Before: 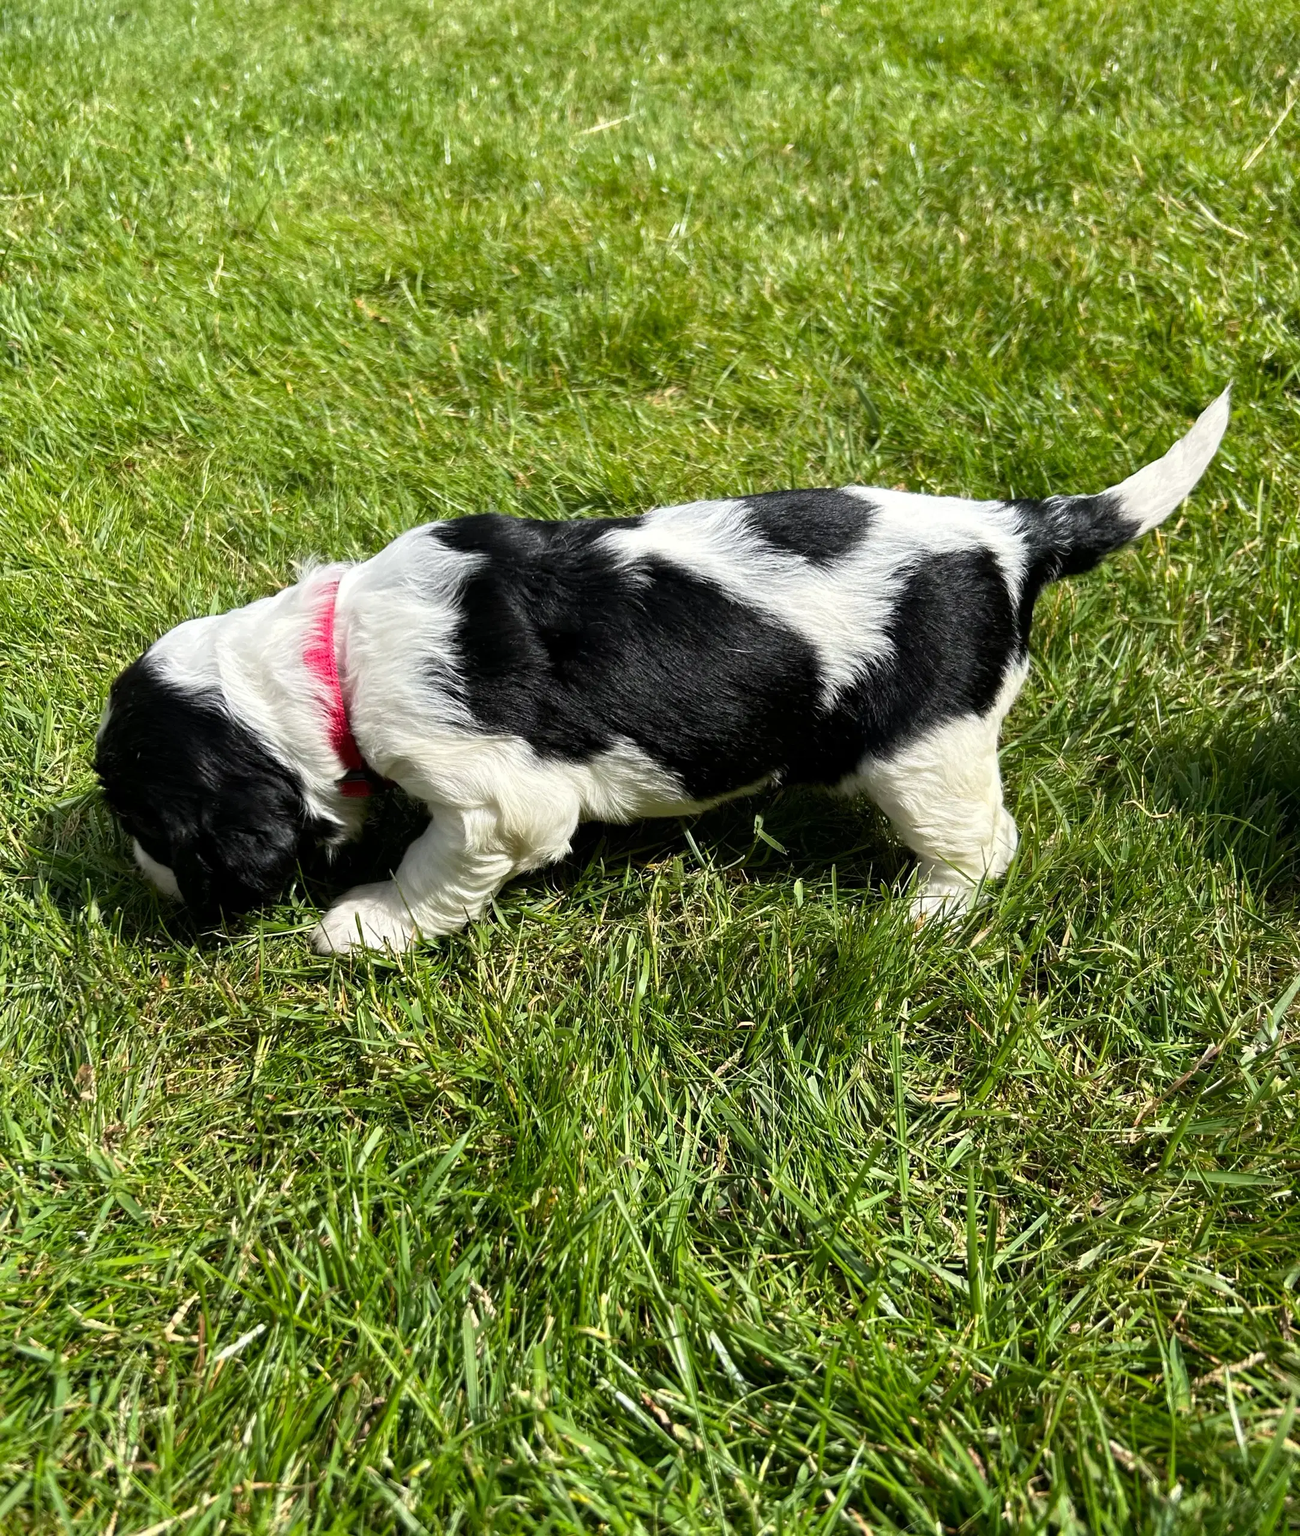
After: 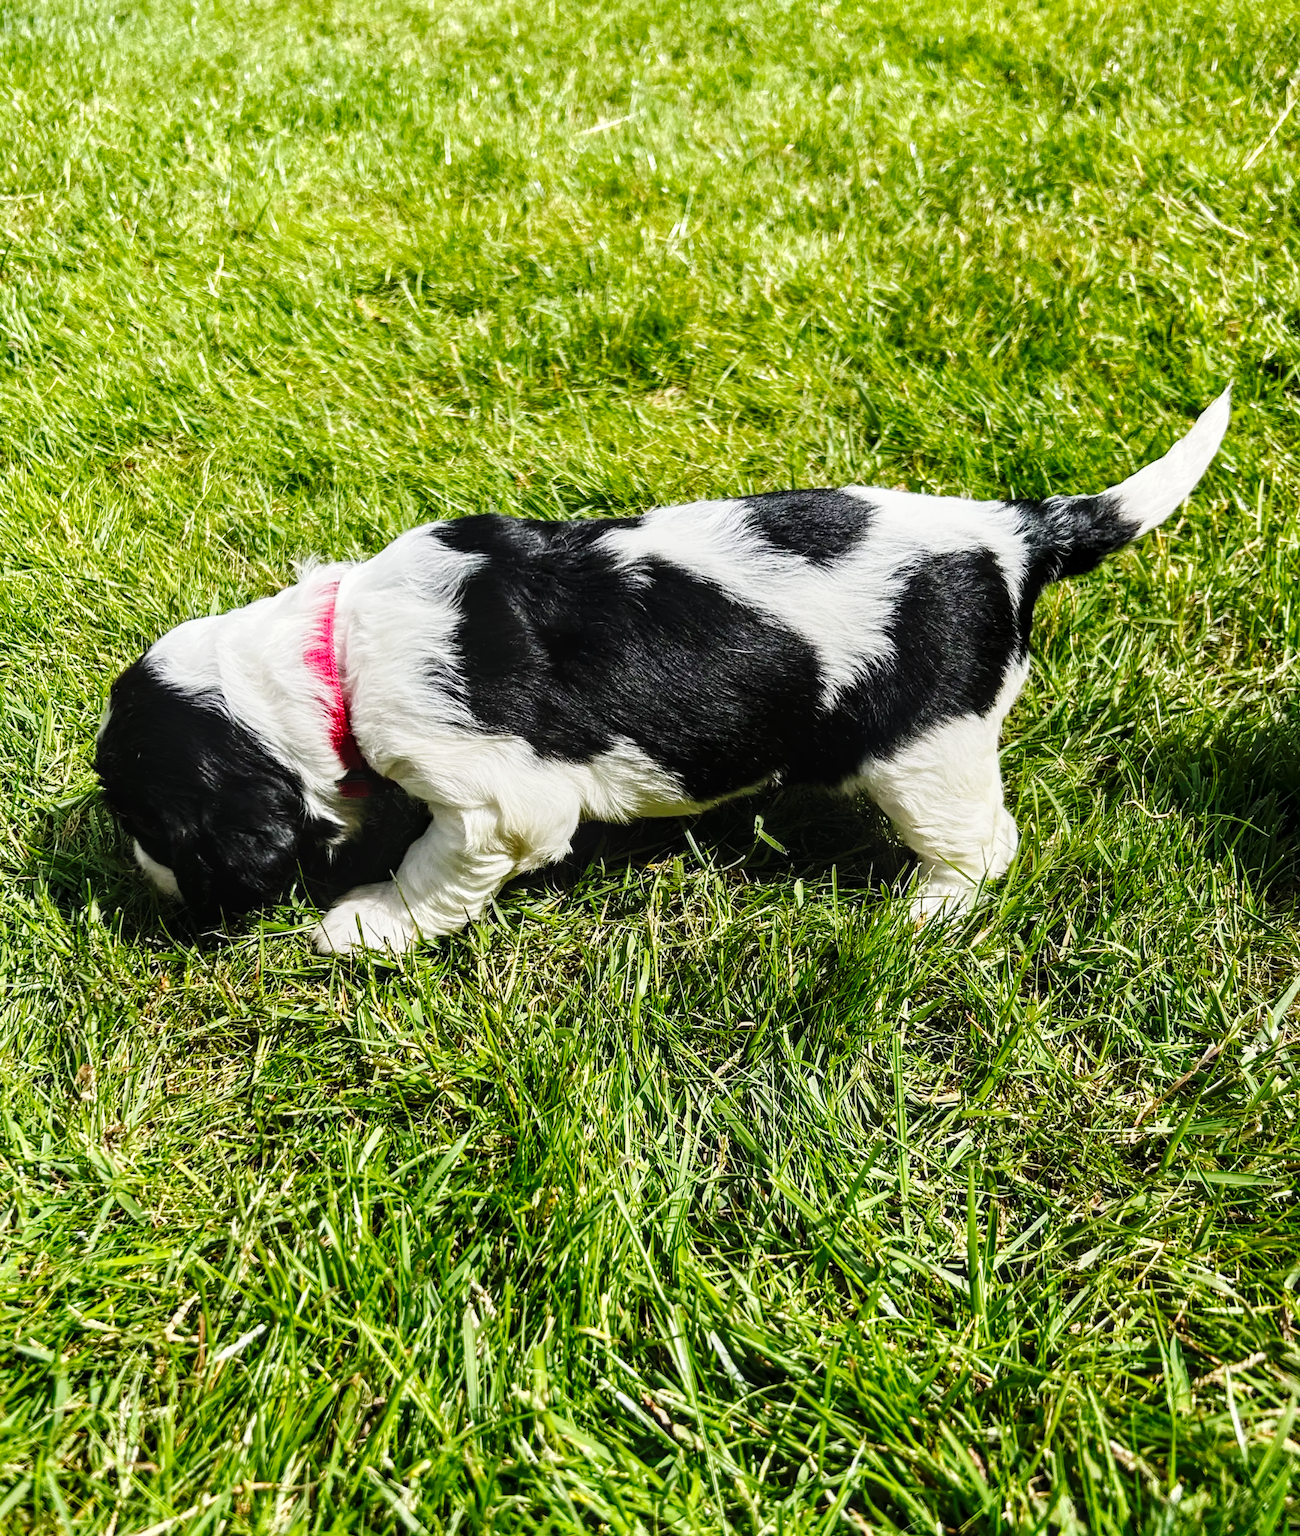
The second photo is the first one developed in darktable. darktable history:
exposure: compensate highlight preservation false
base curve: curves: ch0 [(0, 0) (0.036, 0.025) (0.121, 0.166) (0.206, 0.329) (0.605, 0.79) (1, 1)], preserve colors none
local contrast: on, module defaults
